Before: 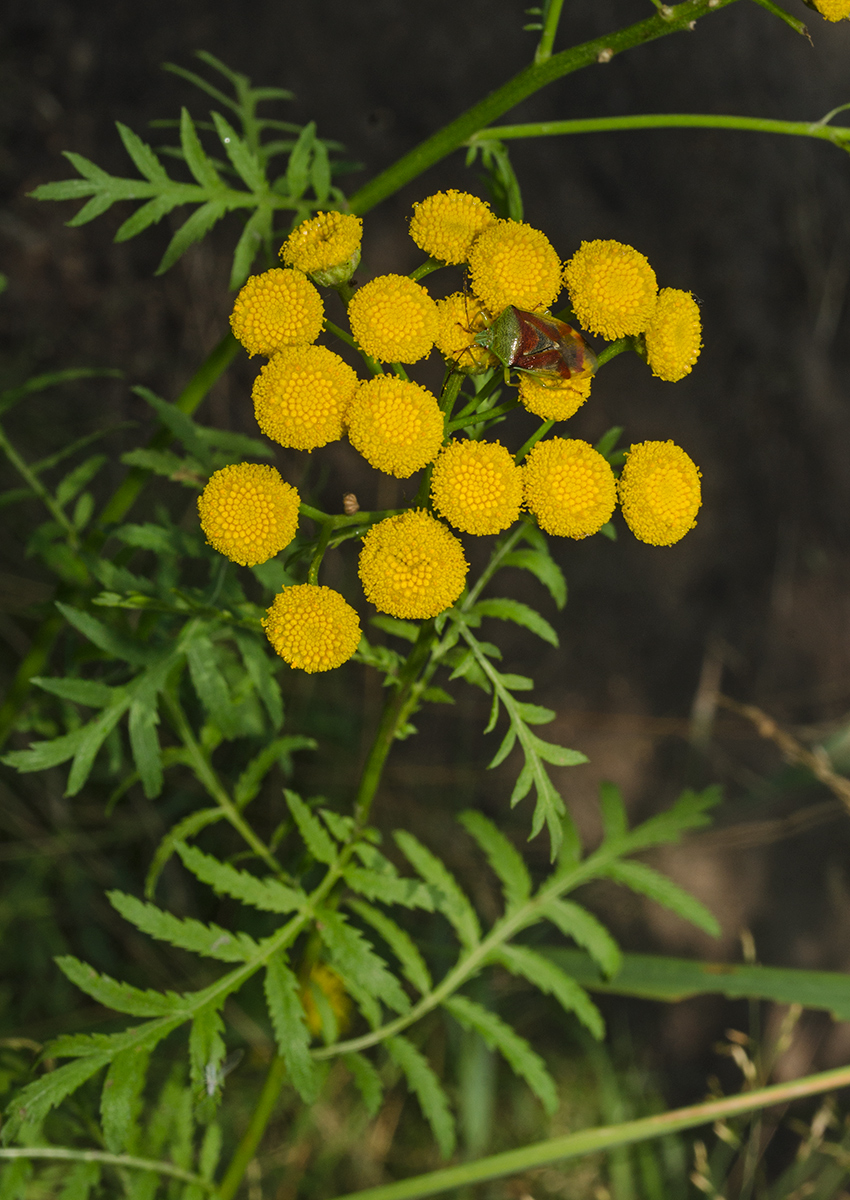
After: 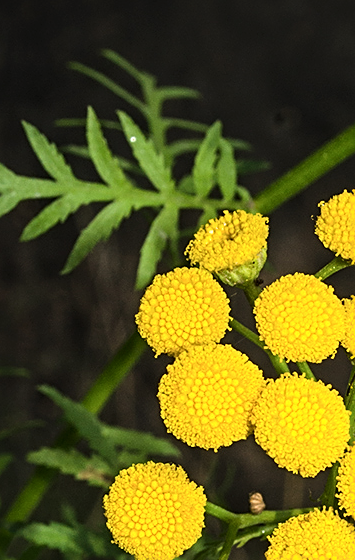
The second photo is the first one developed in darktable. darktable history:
crop and rotate: left 11.211%, top 0.101%, right 47.013%, bottom 53.171%
sharpen: on, module defaults
tone equalizer: -8 EV -0.751 EV, -7 EV -0.714 EV, -6 EV -0.619 EV, -5 EV -0.378 EV, -3 EV 0.392 EV, -2 EV 0.6 EV, -1 EV 0.68 EV, +0 EV 0.775 EV
contrast brightness saturation: contrast 0.155, brightness 0.051
